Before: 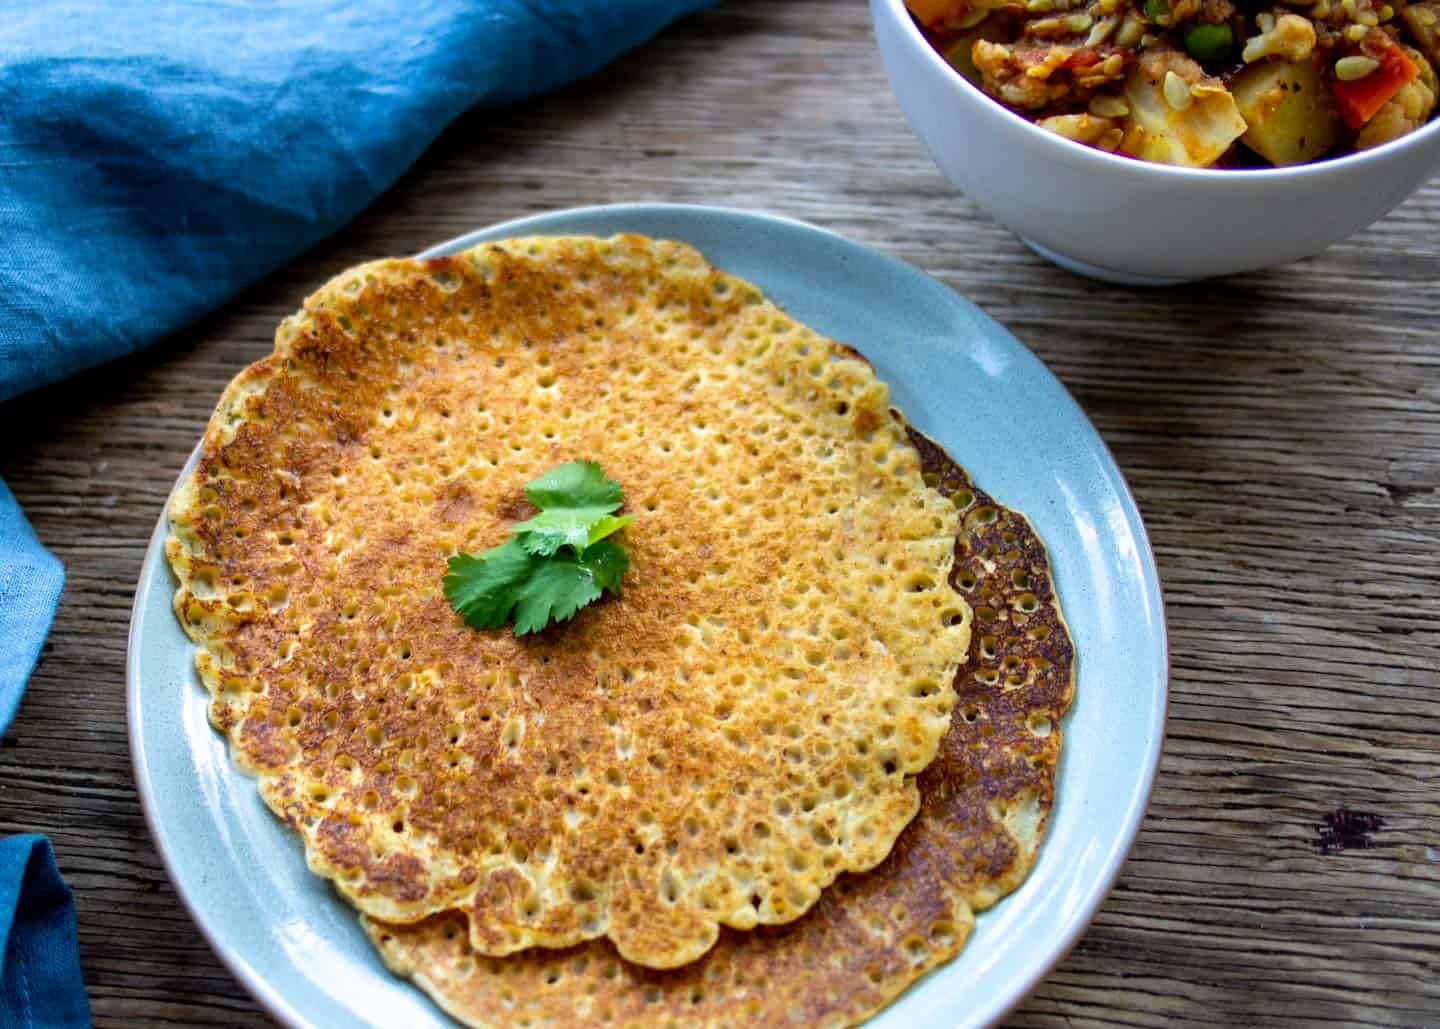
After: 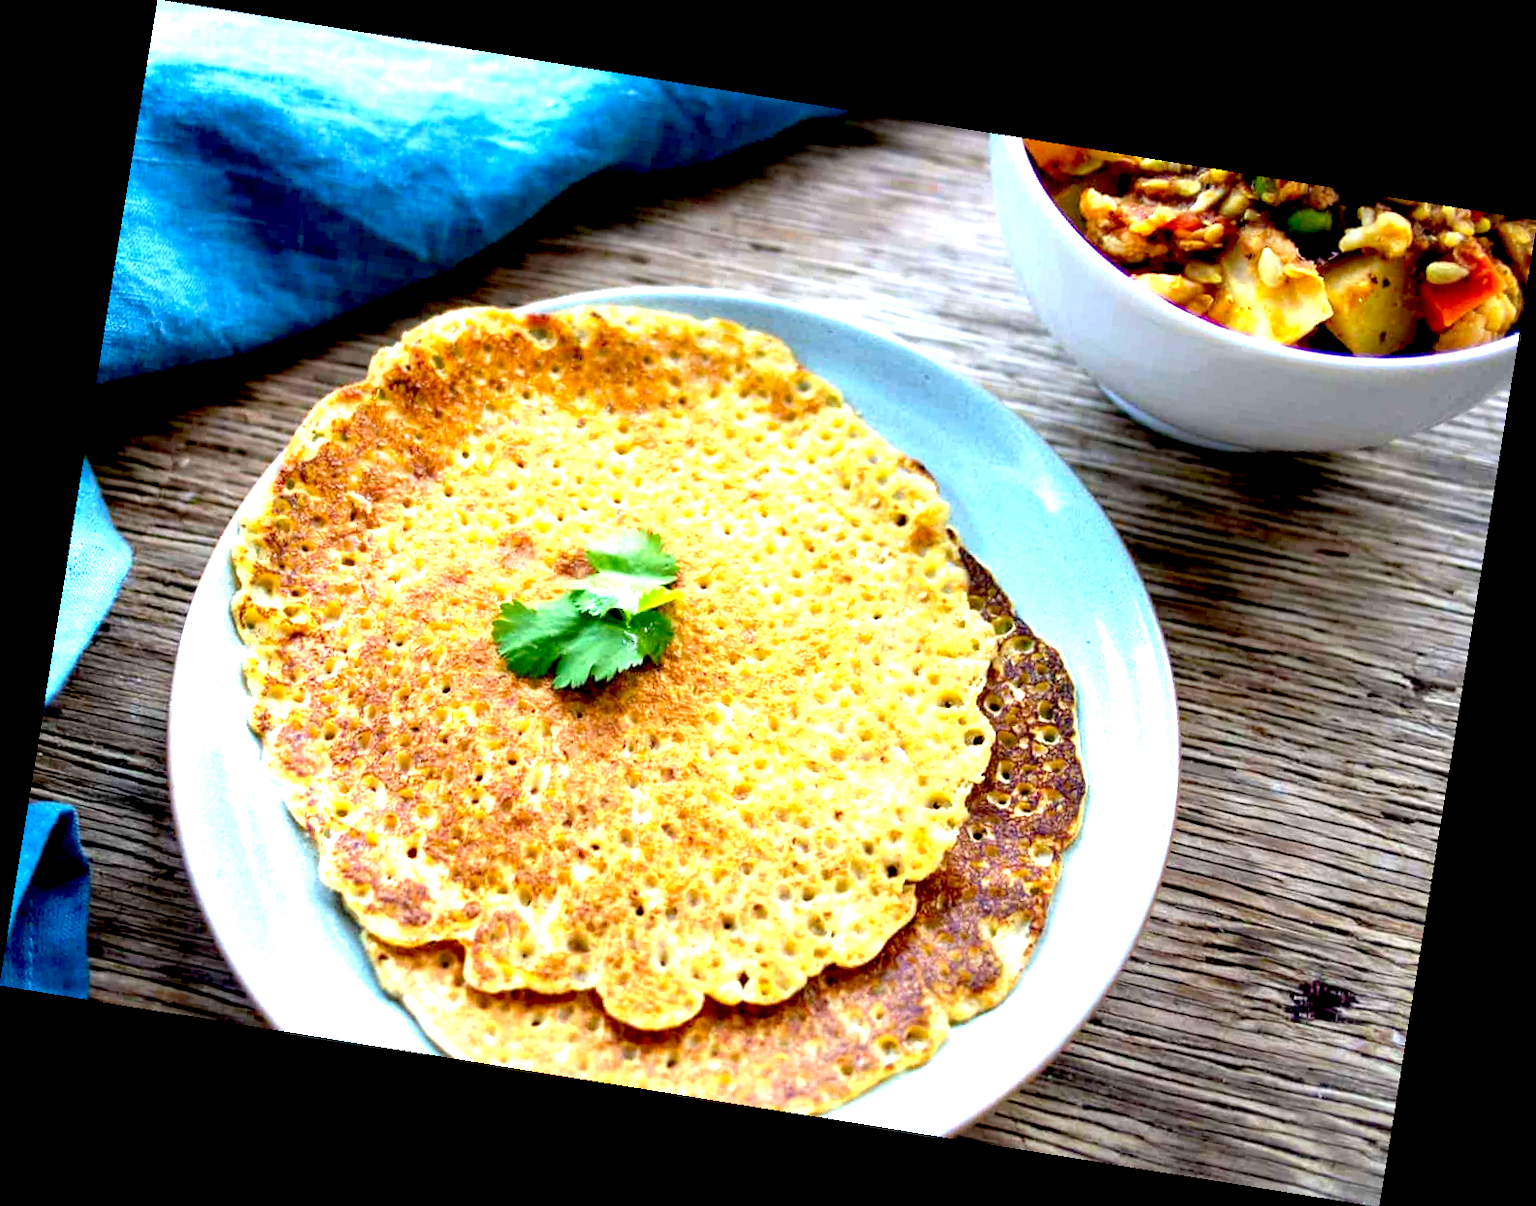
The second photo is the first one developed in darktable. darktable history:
rotate and perspective: rotation 9.12°, automatic cropping off
color correction: saturation 0.99
exposure: black level correction 0.009, exposure 1.425 EV, compensate highlight preservation false
